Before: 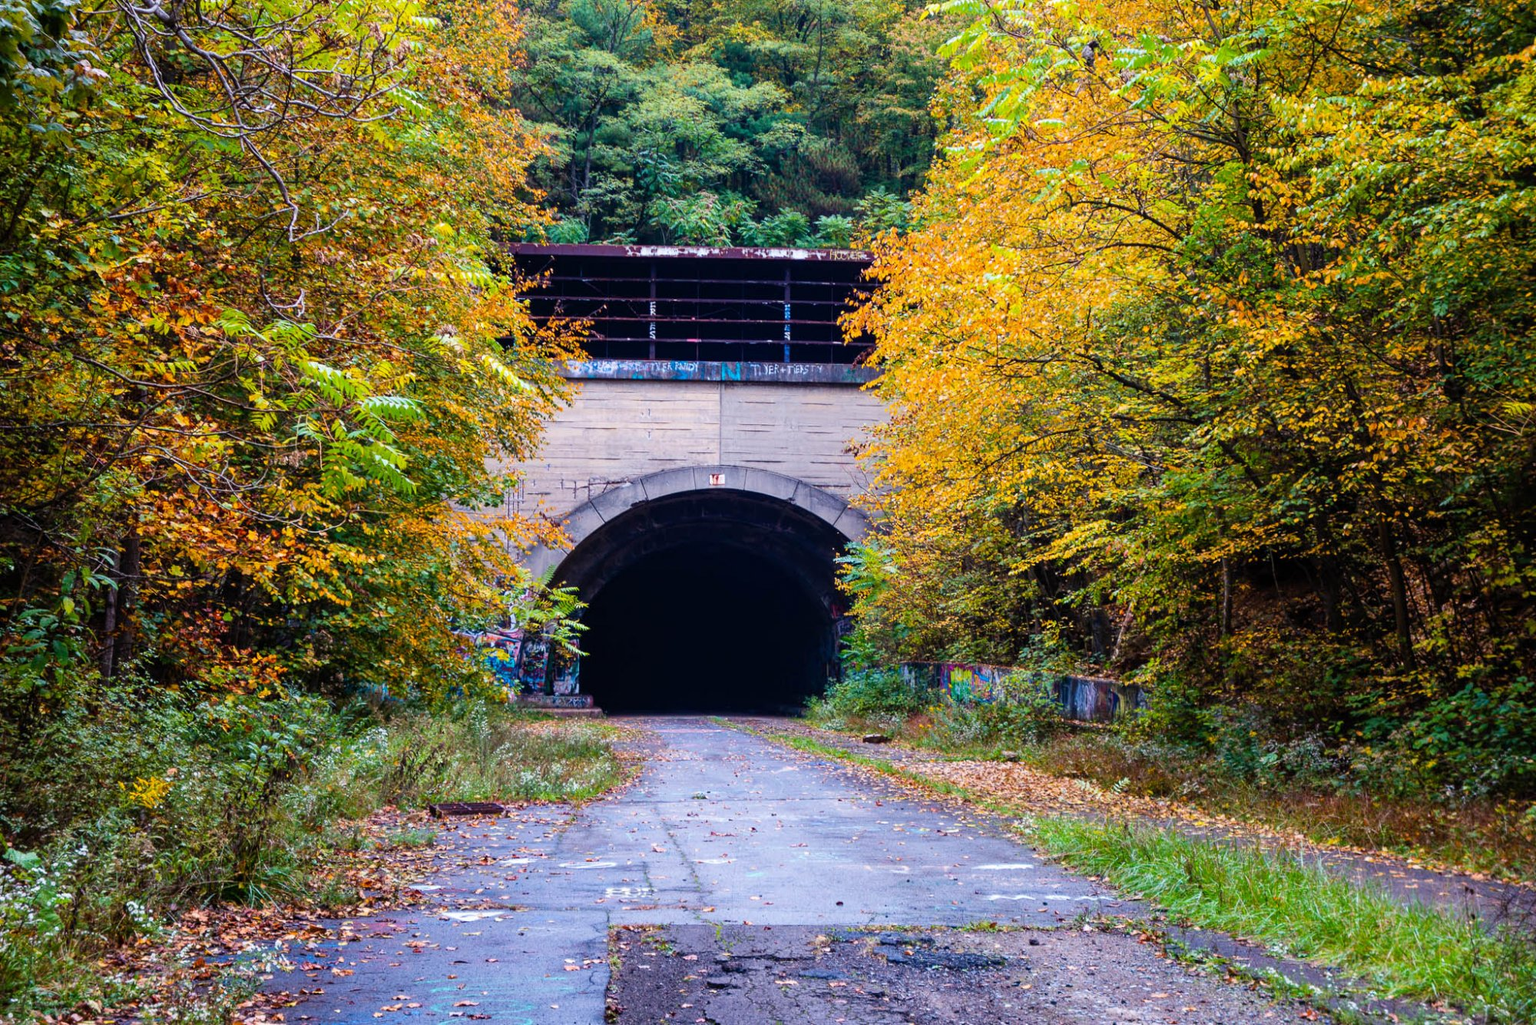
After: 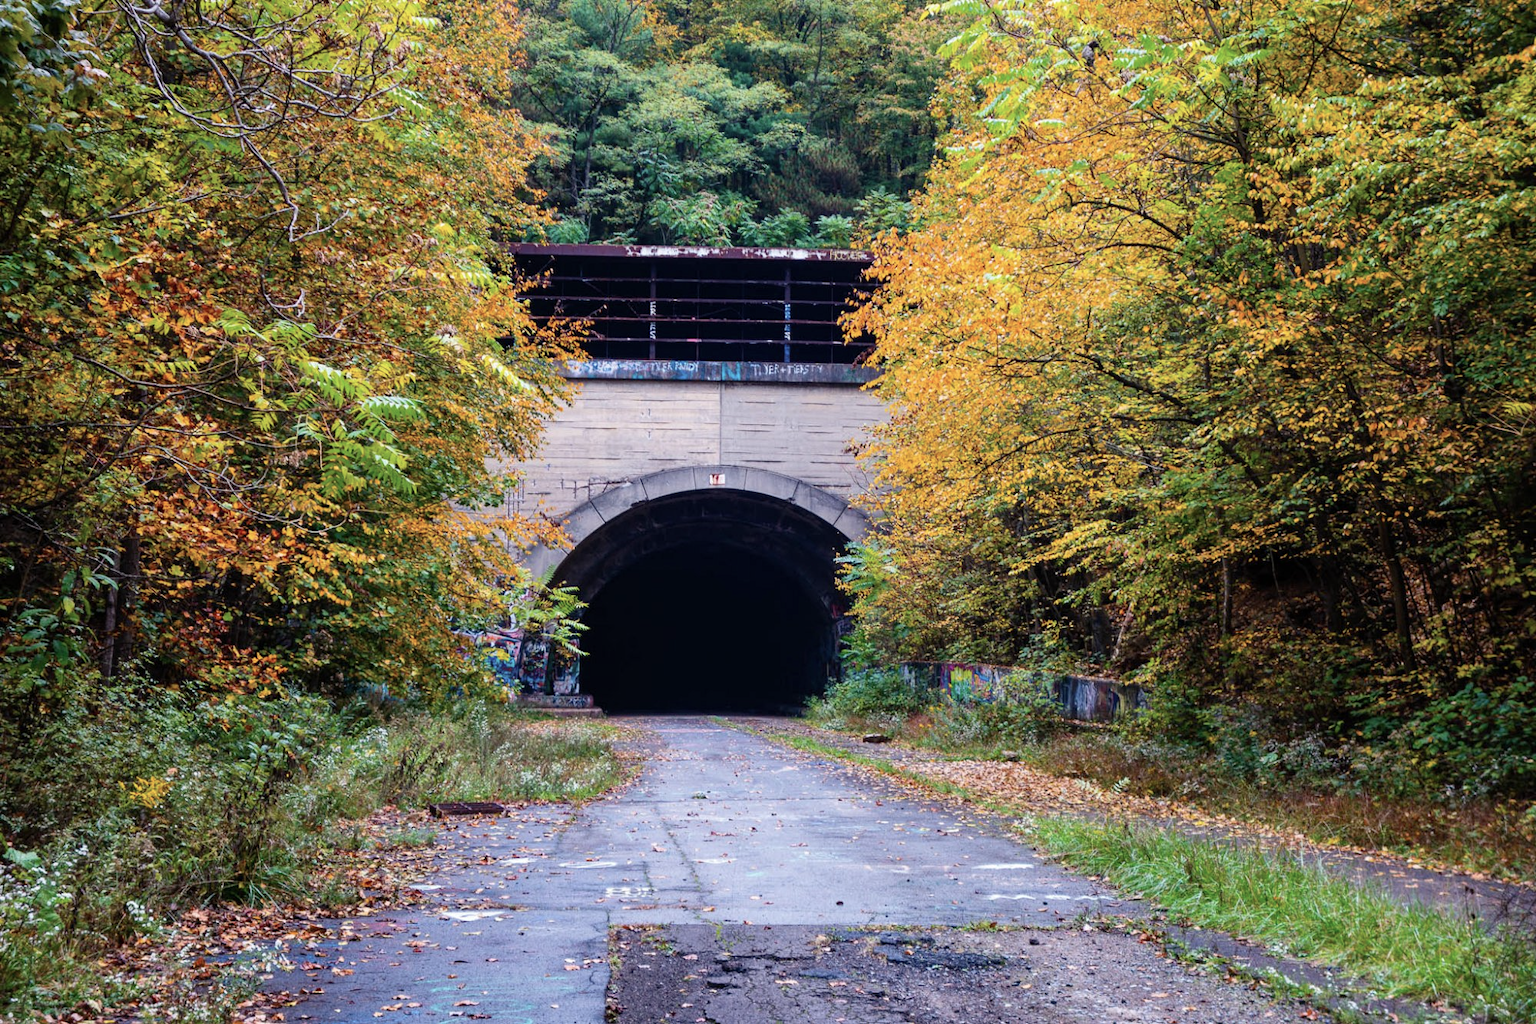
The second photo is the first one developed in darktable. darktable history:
color balance rgb: linear chroma grading › shadows -6.459%, linear chroma grading › highlights -6.272%, linear chroma grading › global chroma -10.373%, linear chroma grading › mid-tones -8.288%, perceptual saturation grading › global saturation 14.691%, global vibrance -23.521%
color correction: highlights b* 0.057, saturation 0.983
